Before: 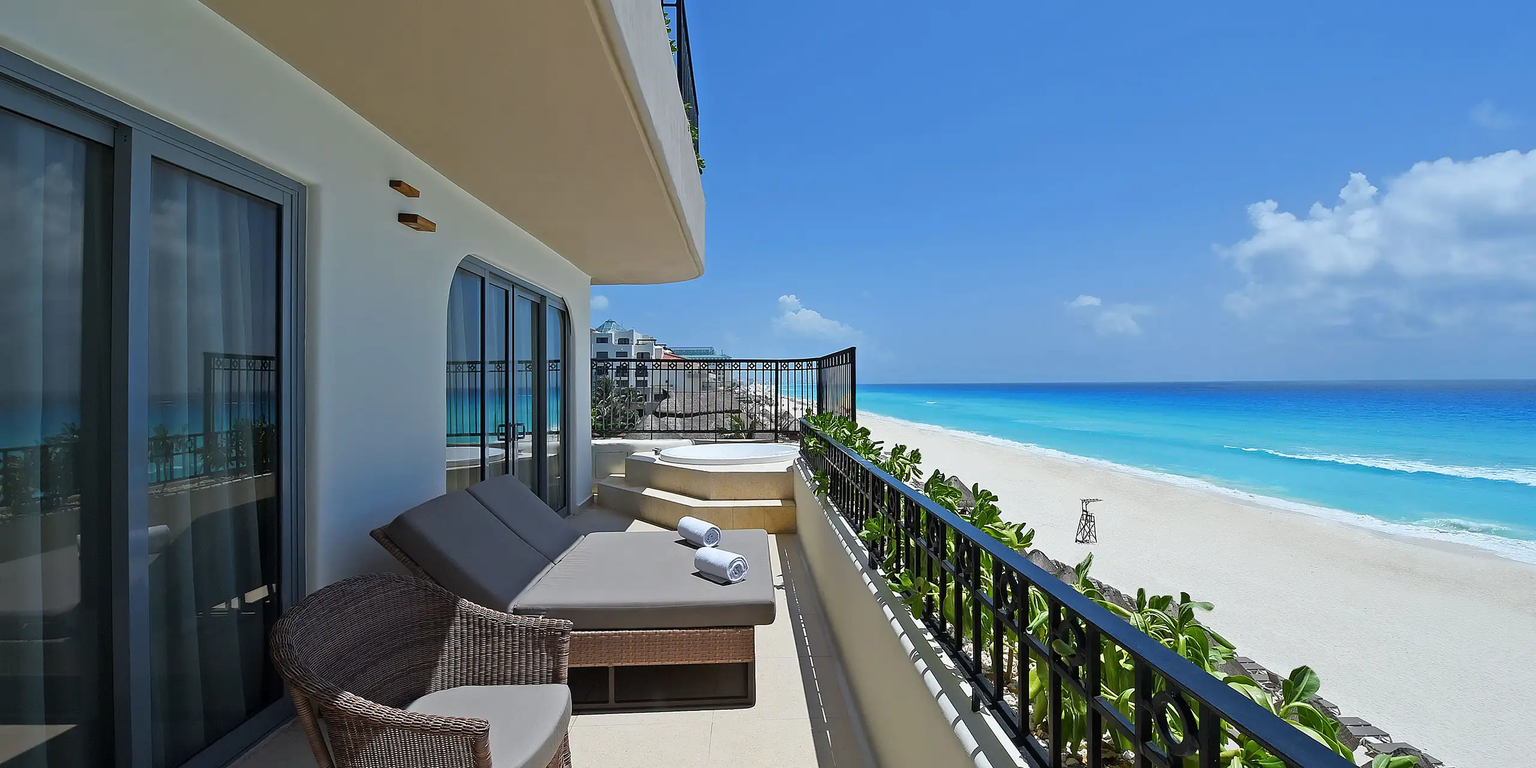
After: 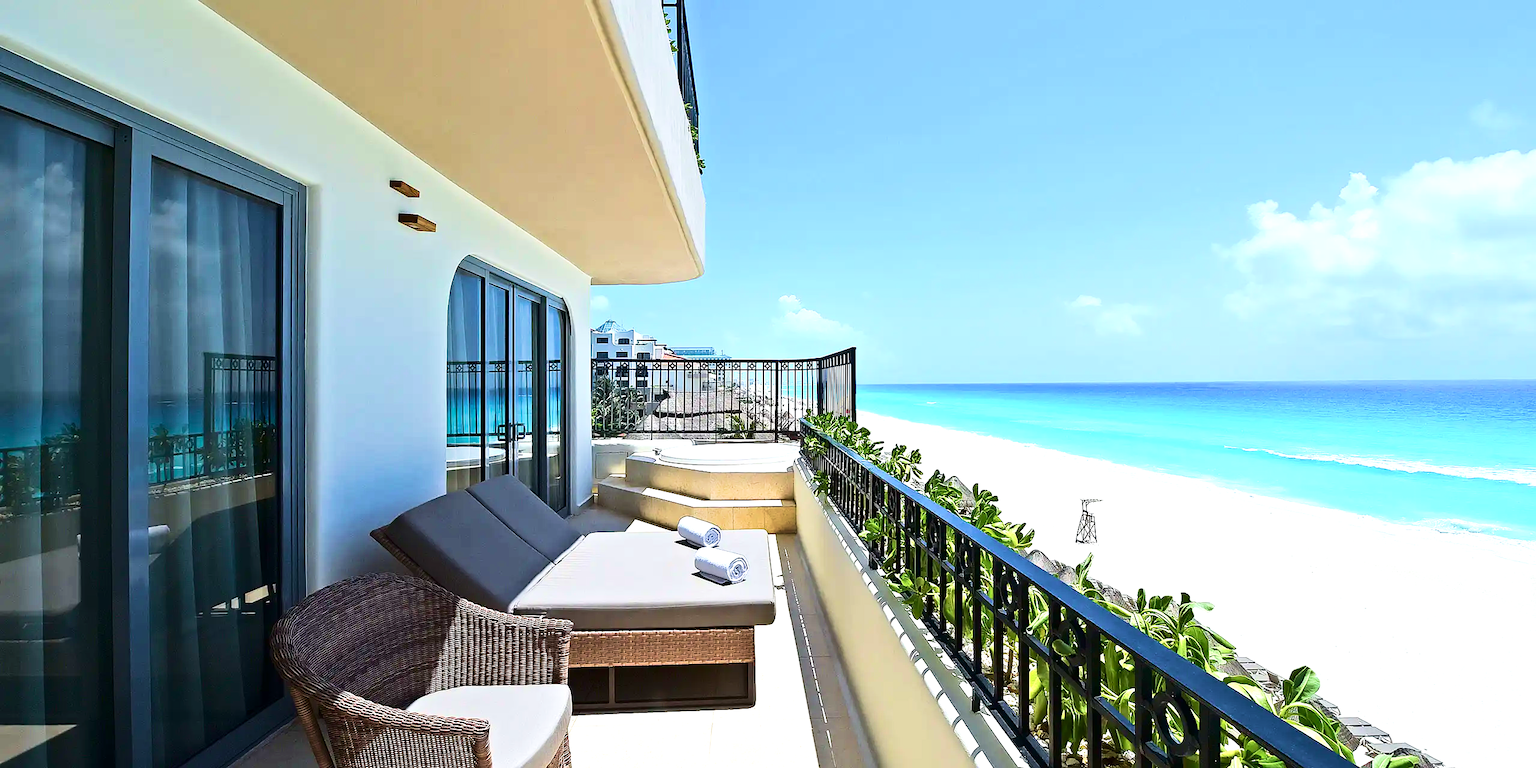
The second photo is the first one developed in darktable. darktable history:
exposure: black level correction 0, exposure 1 EV, compensate exposure bias true, compensate highlight preservation false
velvia: strength 50%
contrast brightness saturation: contrast 0.28
